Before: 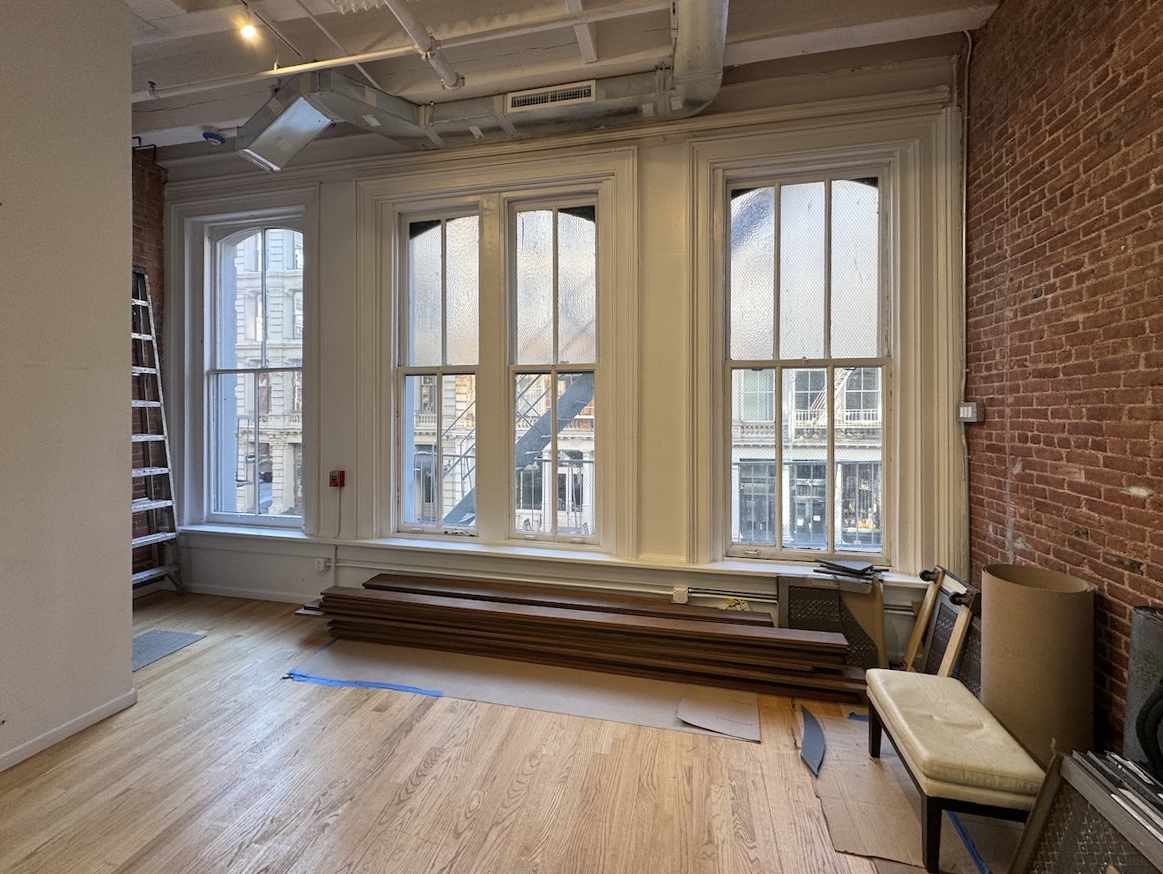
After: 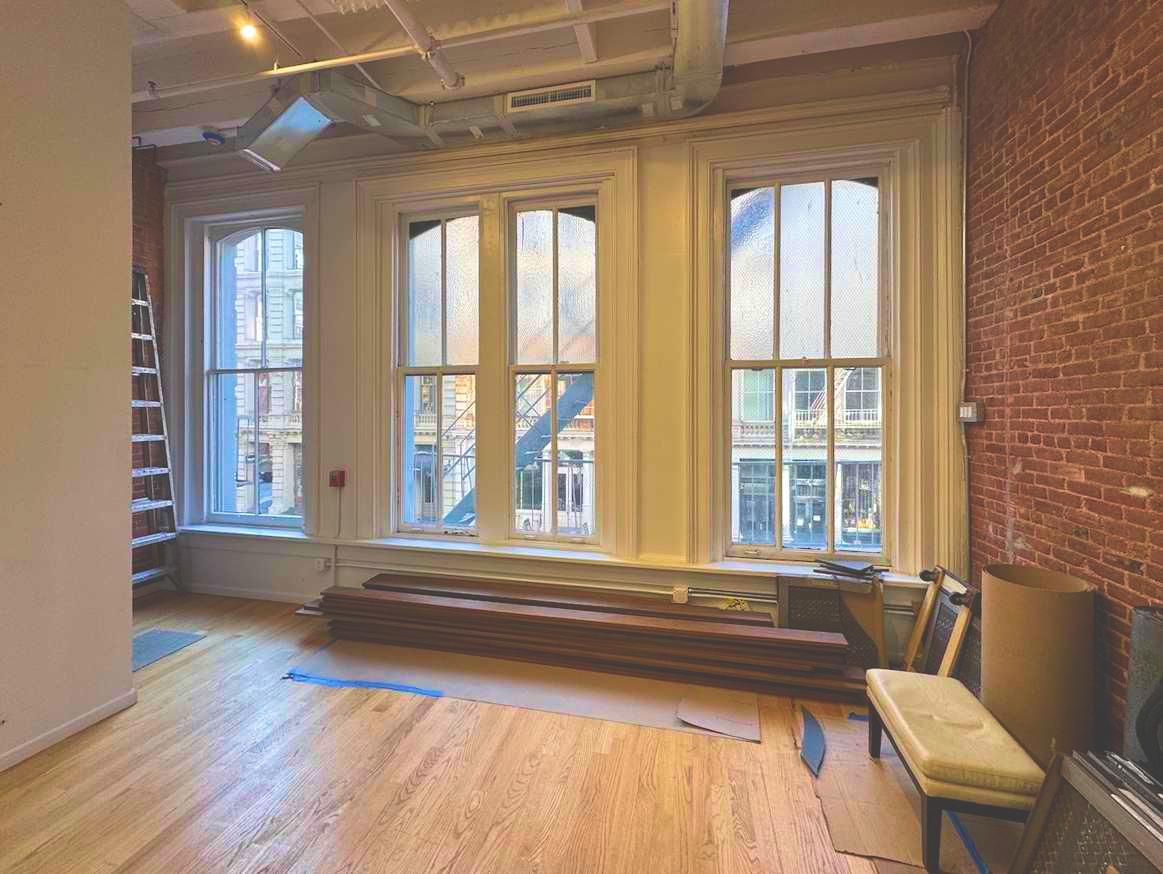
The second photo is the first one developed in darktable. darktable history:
exposure: black level correction -0.041, exposure 0.064 EV, compensate highlight preservation false
velvia: strength 75%
